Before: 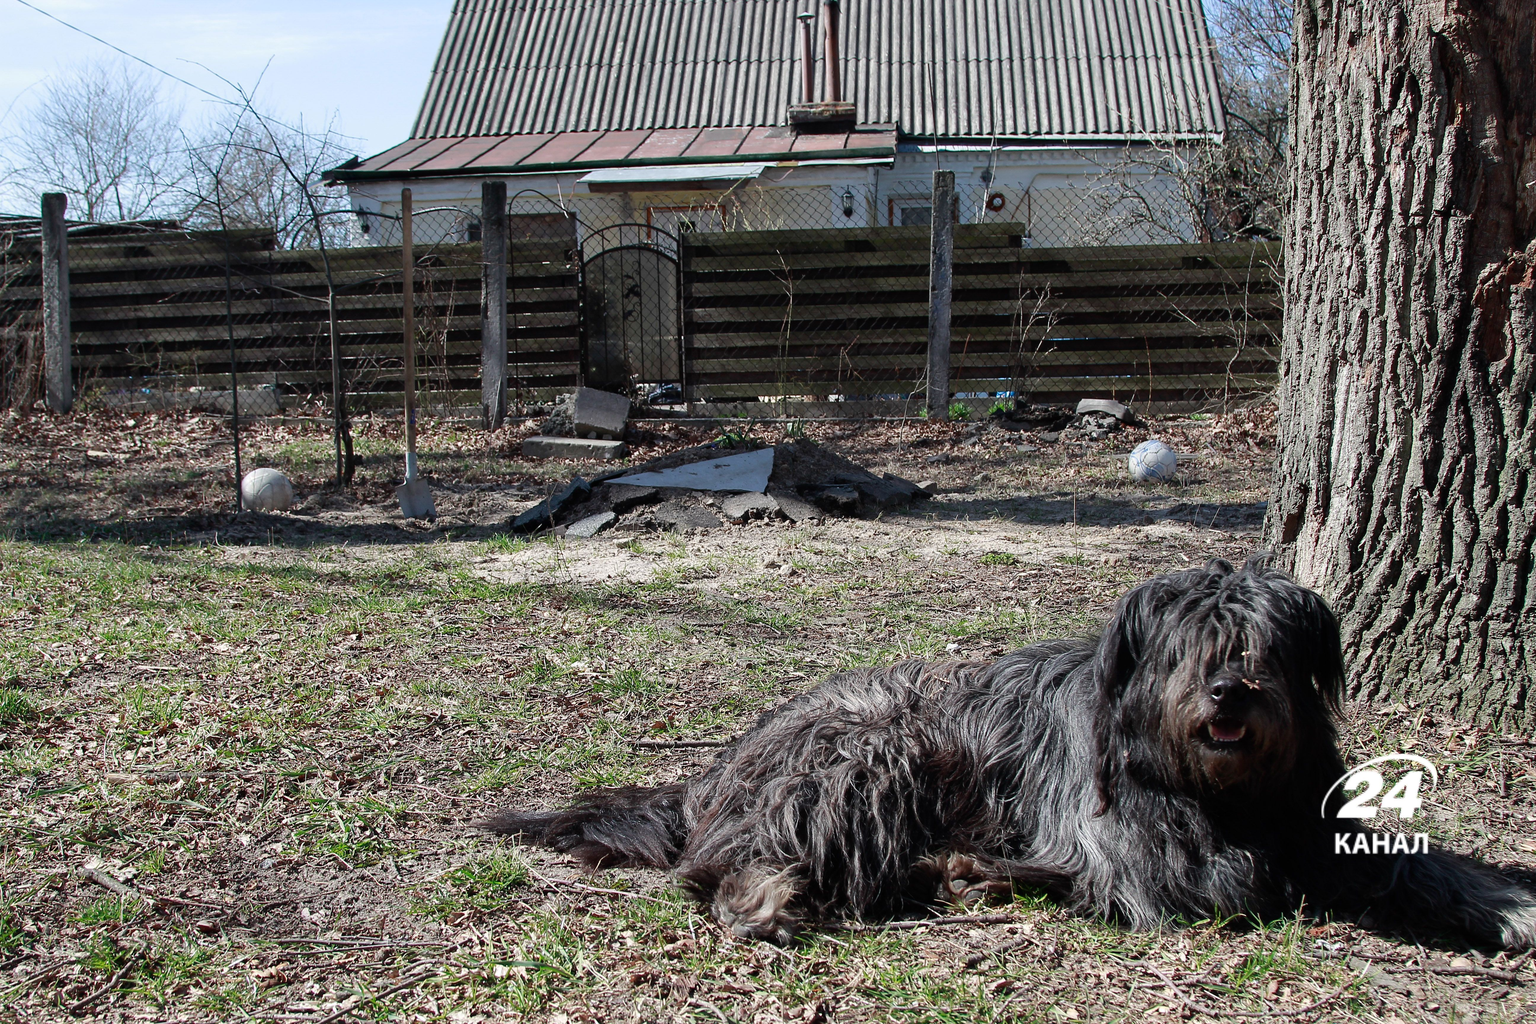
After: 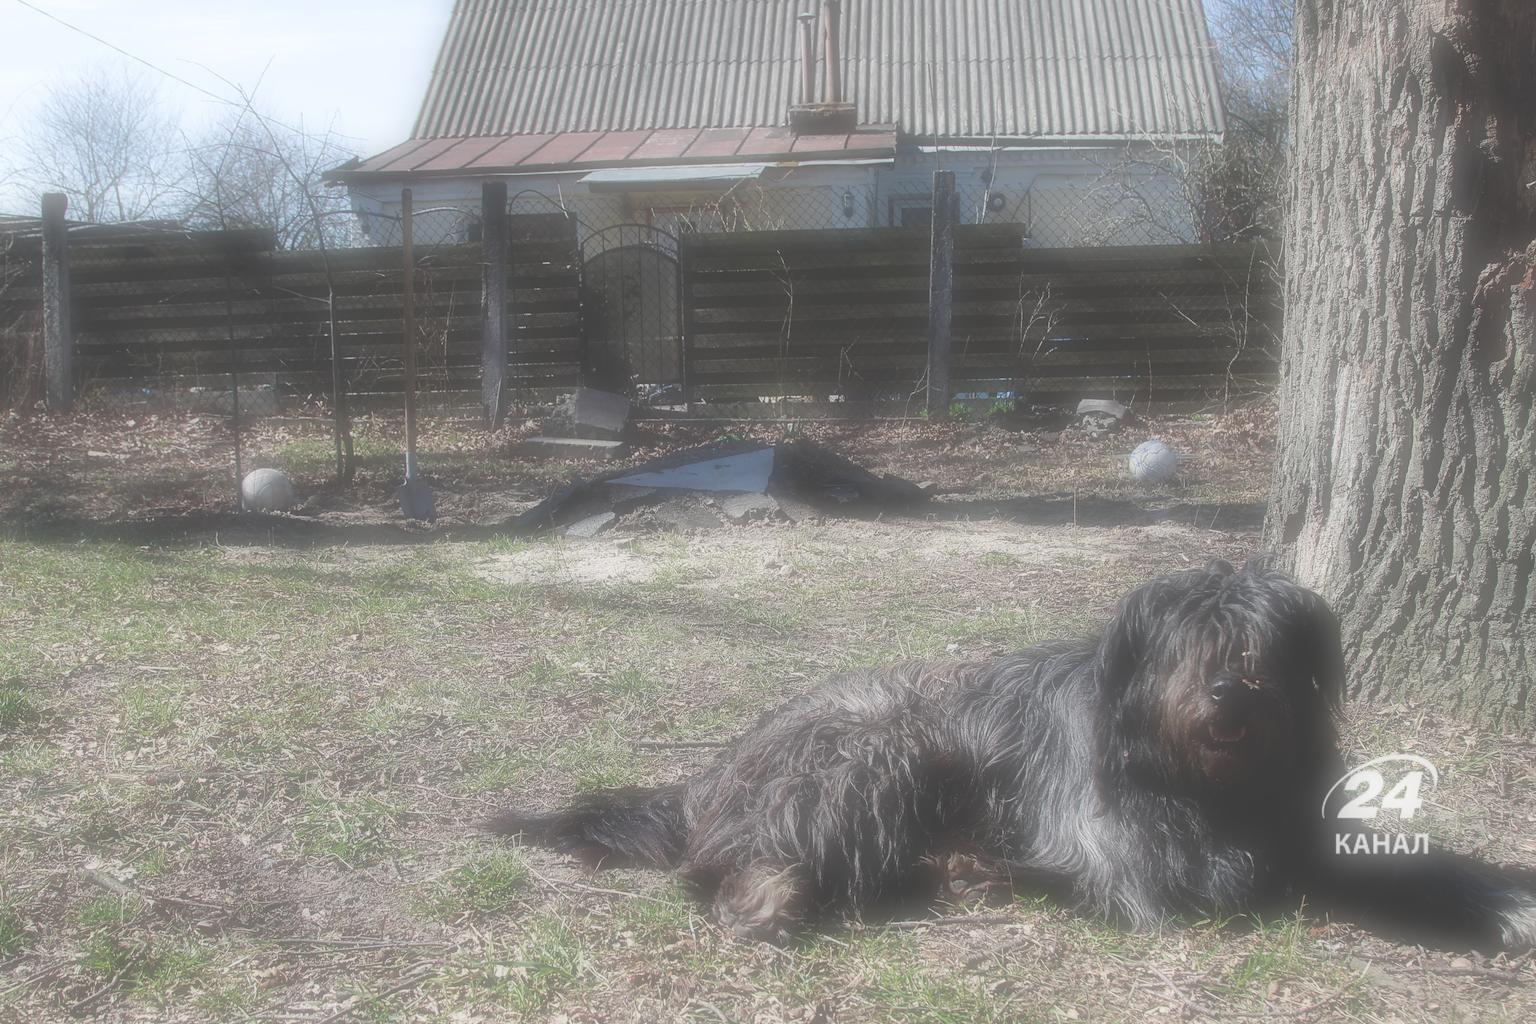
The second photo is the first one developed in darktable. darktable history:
exposure: black level correction -0.041, exposure 0.064 EV, compensate highlight preservation false
soften: on, module defaults
